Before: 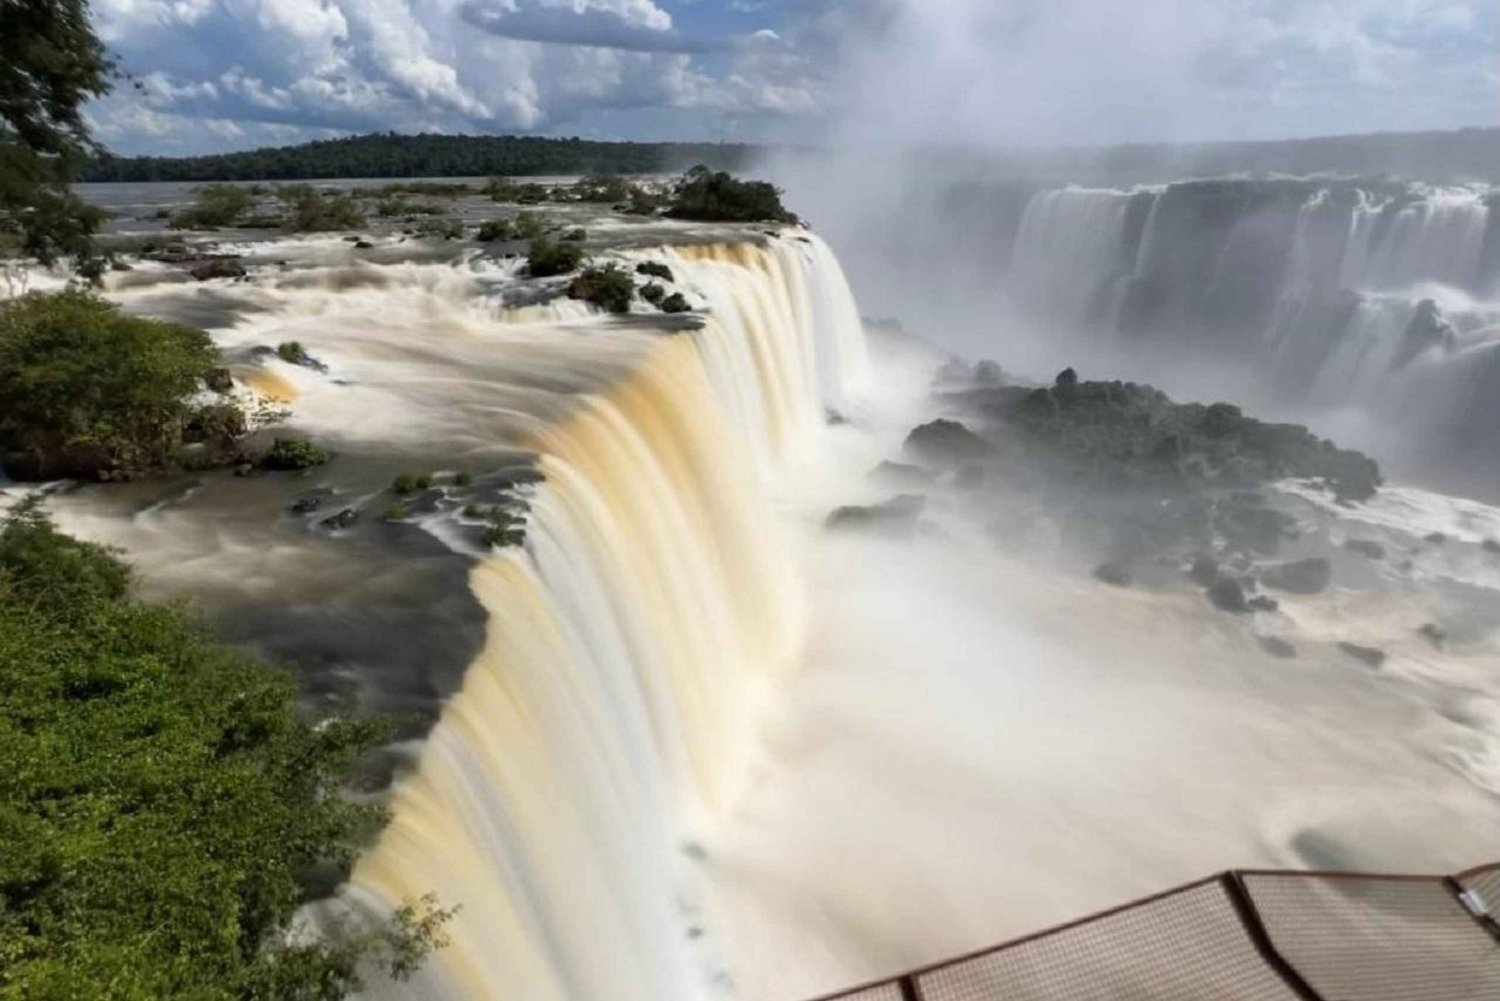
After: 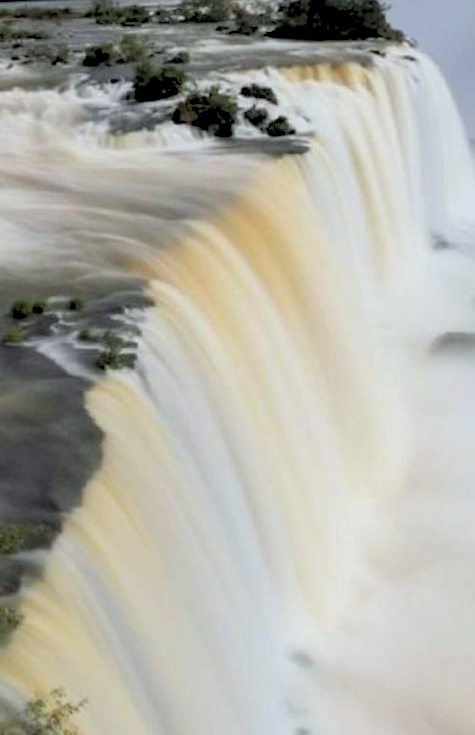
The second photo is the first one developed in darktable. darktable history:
white balance: red 0.967, blue 1.049
crop and rotate: left 21.77%, top 18.528%, right 44.676%, bottom 2.997%
rotate and perspective: rotation 0.062°, lens shift (vertical) 0.115, lens shift (horizontal) -0.133, crop left 0.047, crop right 0.94, crop top 0.061, crop bottom 0.94
rgb levels: preserve colors sum RGB, levels [[0.038, 0.433, 0.934], [0, 0.5, 1], [0, 0.5, 1]]
